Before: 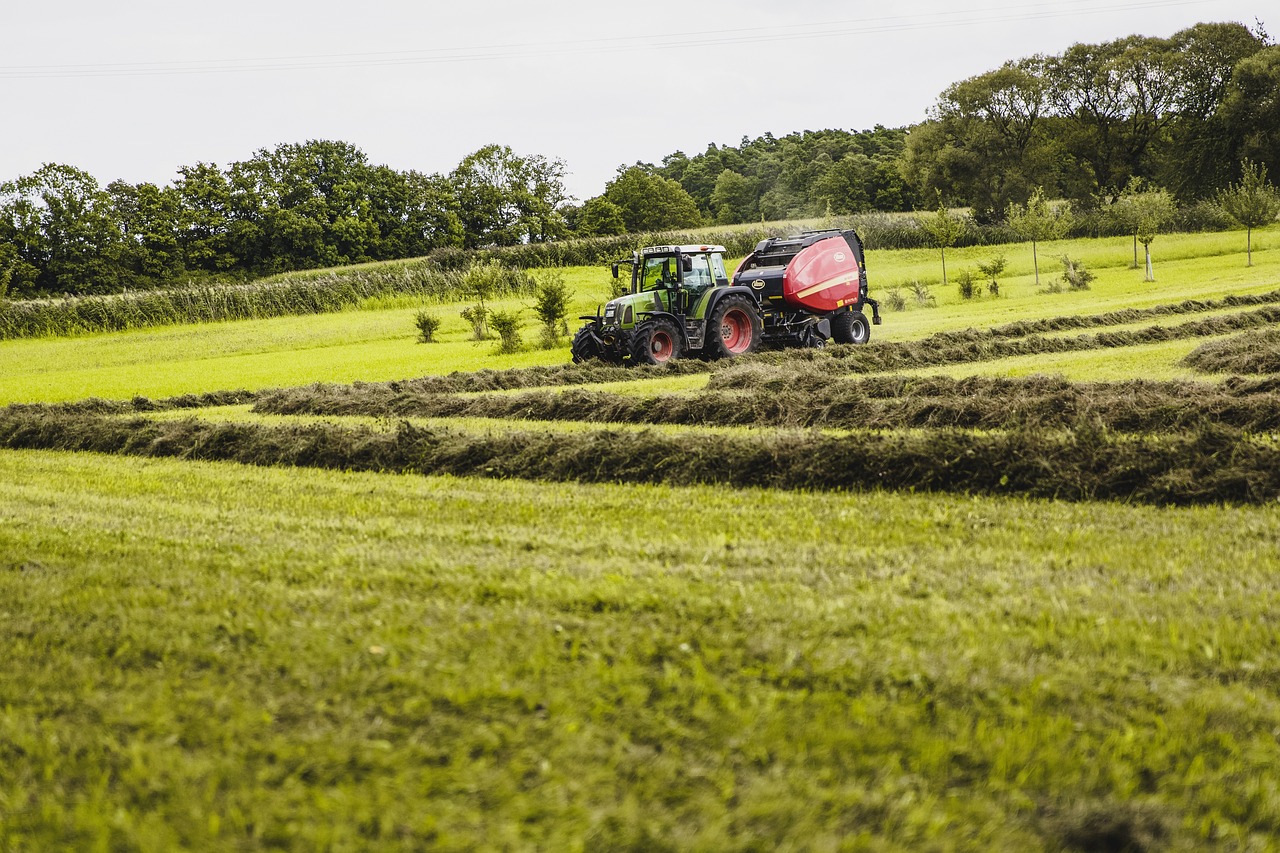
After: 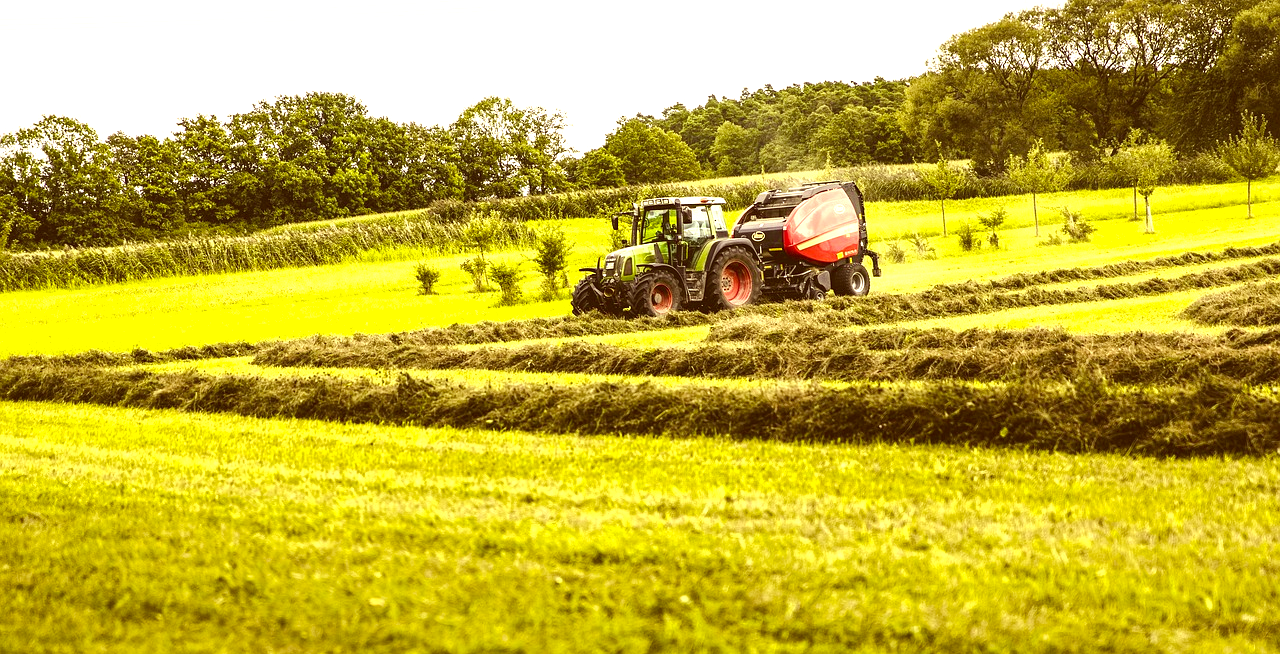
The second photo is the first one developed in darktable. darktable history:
color correction: highlights a* 1.12, highlights b* 24.26, shadows a* 15.58, shadows b* 24.26
color balance: contrast -0.5%
exposure: black level correction 0, exposure 0.95 EV, compensate exposure bias true, compensate highlight preservation false
crop: top 5.667%, bottom 17.637%
